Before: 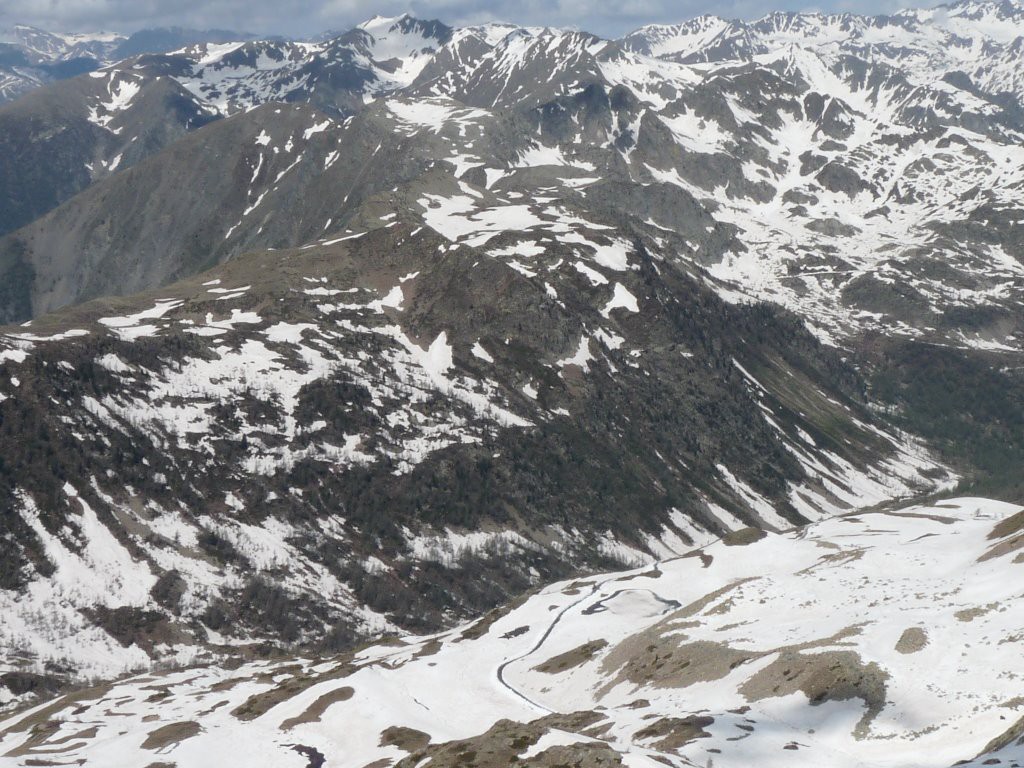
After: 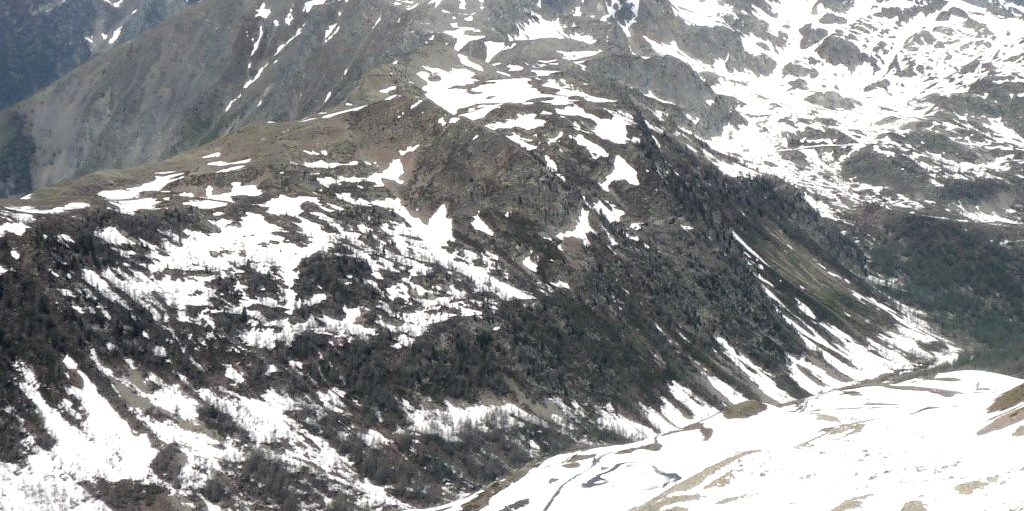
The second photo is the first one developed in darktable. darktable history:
crop: top 16.658%, bottom 16.761%
levels: white 99.88%, levels [0.026, 0.507, 0.987]
color correction: highlights a* -0.152, highlights b* 0.144
tone equalizer: -8 EV -0.771 EV, -7 EV -0.707 EV, -6 EV -0.635 EV, -5 EV -0.407 EV, -3 EV 0.367 EV, -2 EV 0.6 EV, -1 EV 0.677 EV, +0 EV 0.767 EV
